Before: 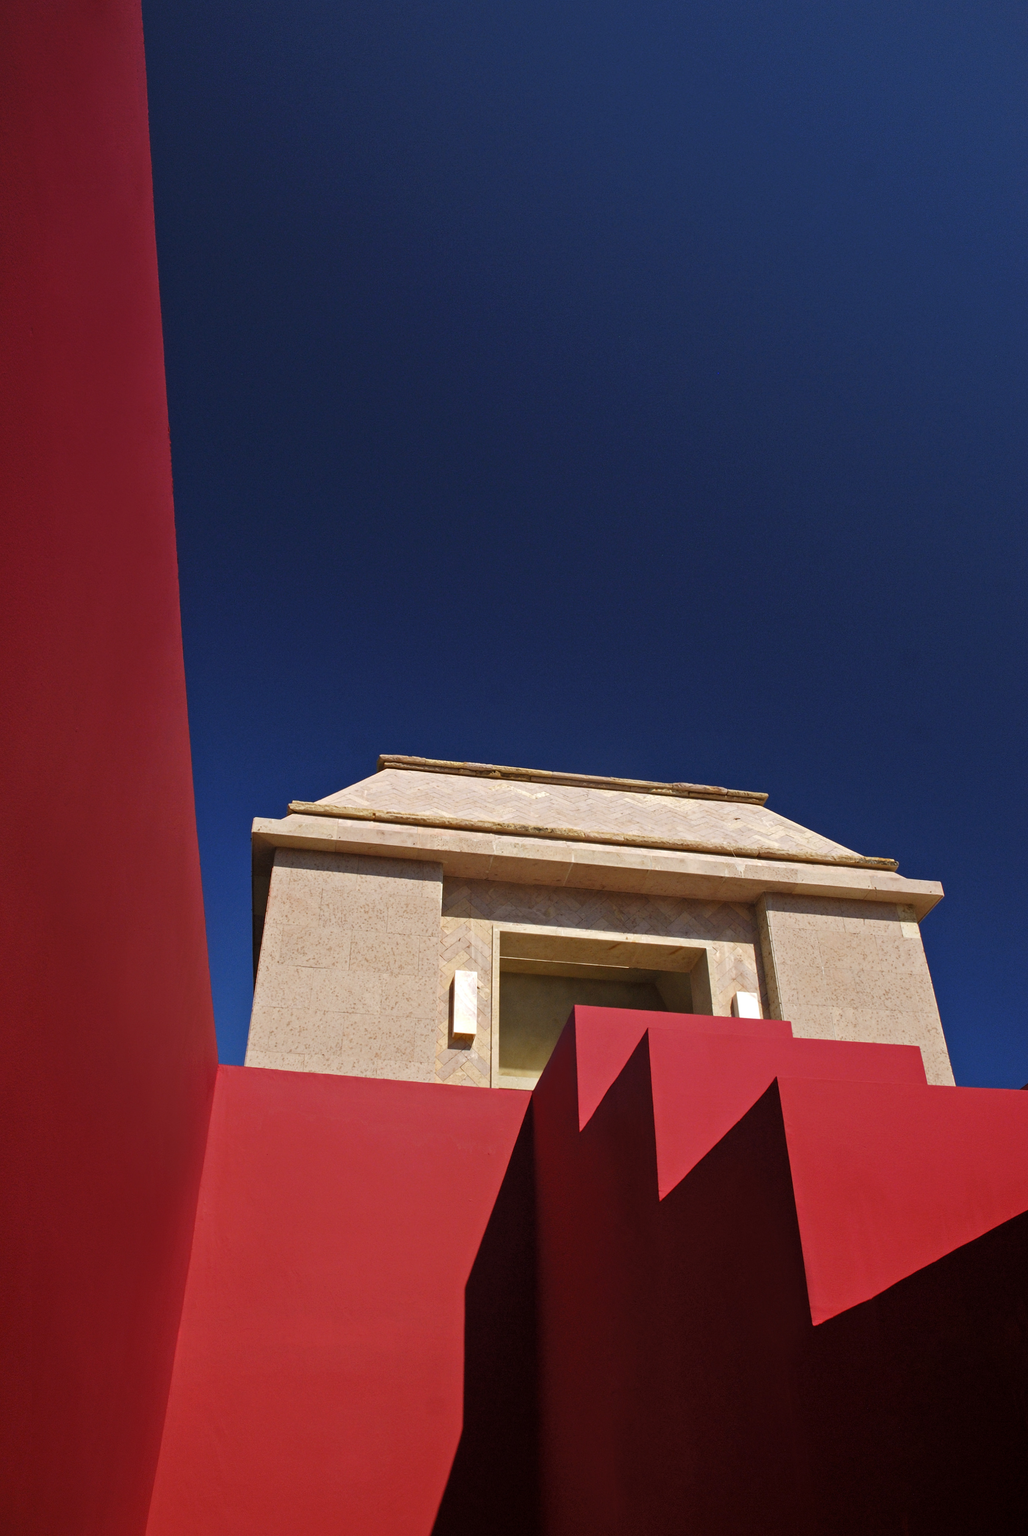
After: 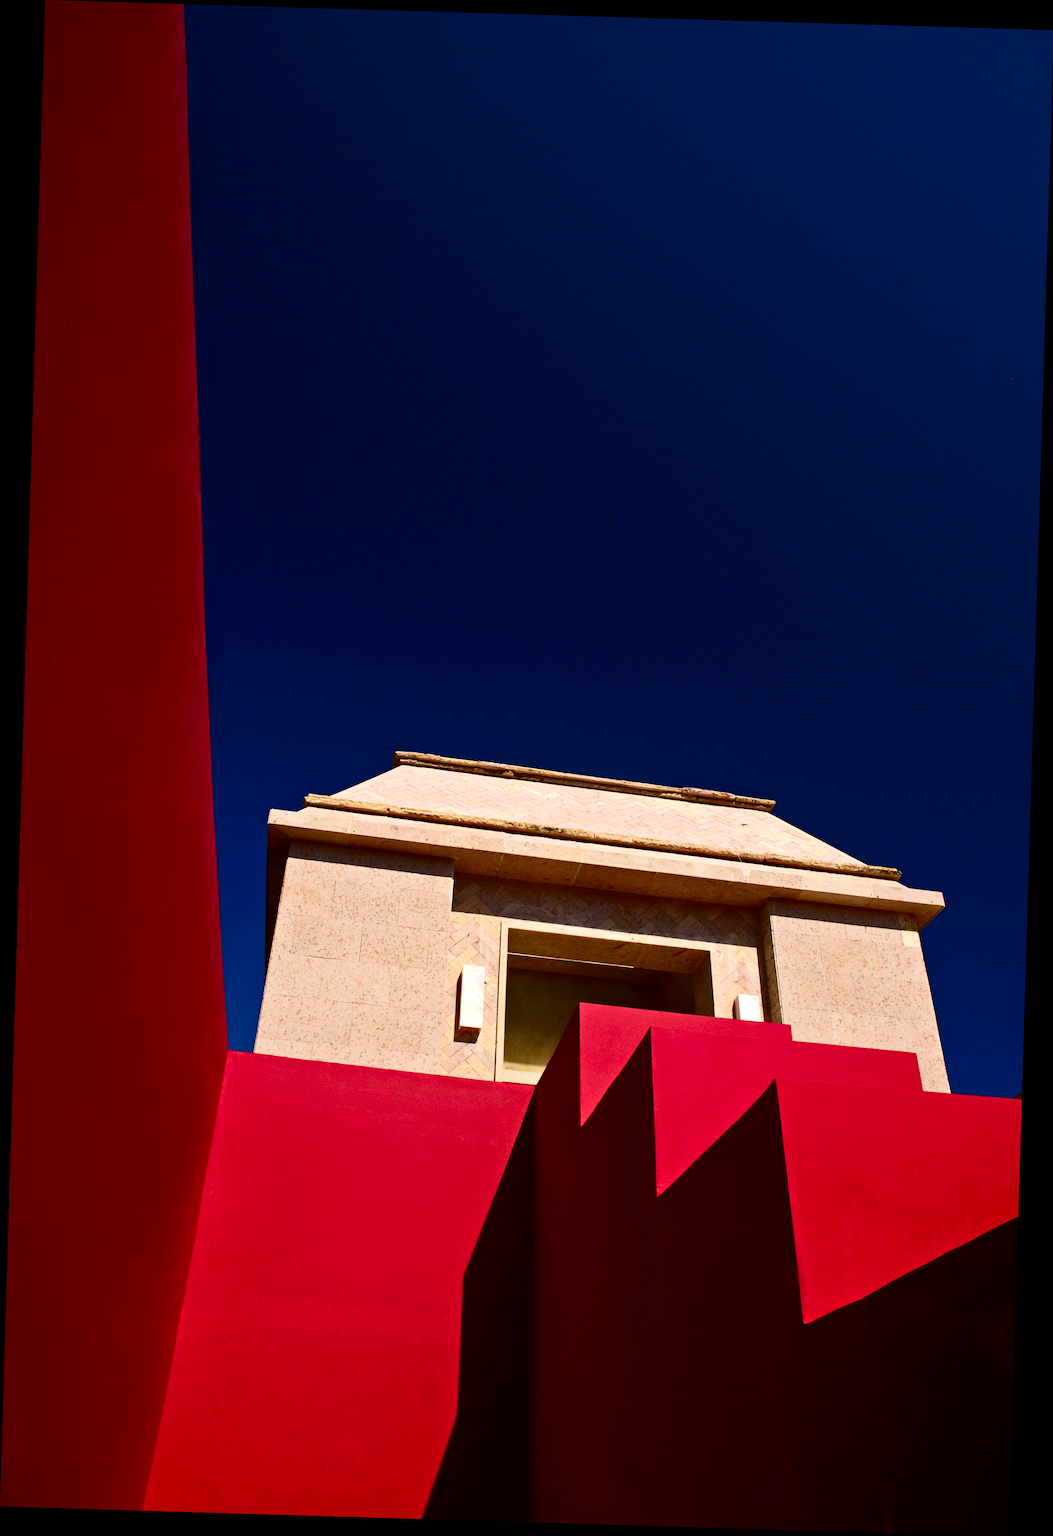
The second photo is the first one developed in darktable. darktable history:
contrast brightness saturation: contrast 0.32, brightness -0.08, saturation 0.17
rotate and perspective: rotation 1.72°, automatic cropping off
